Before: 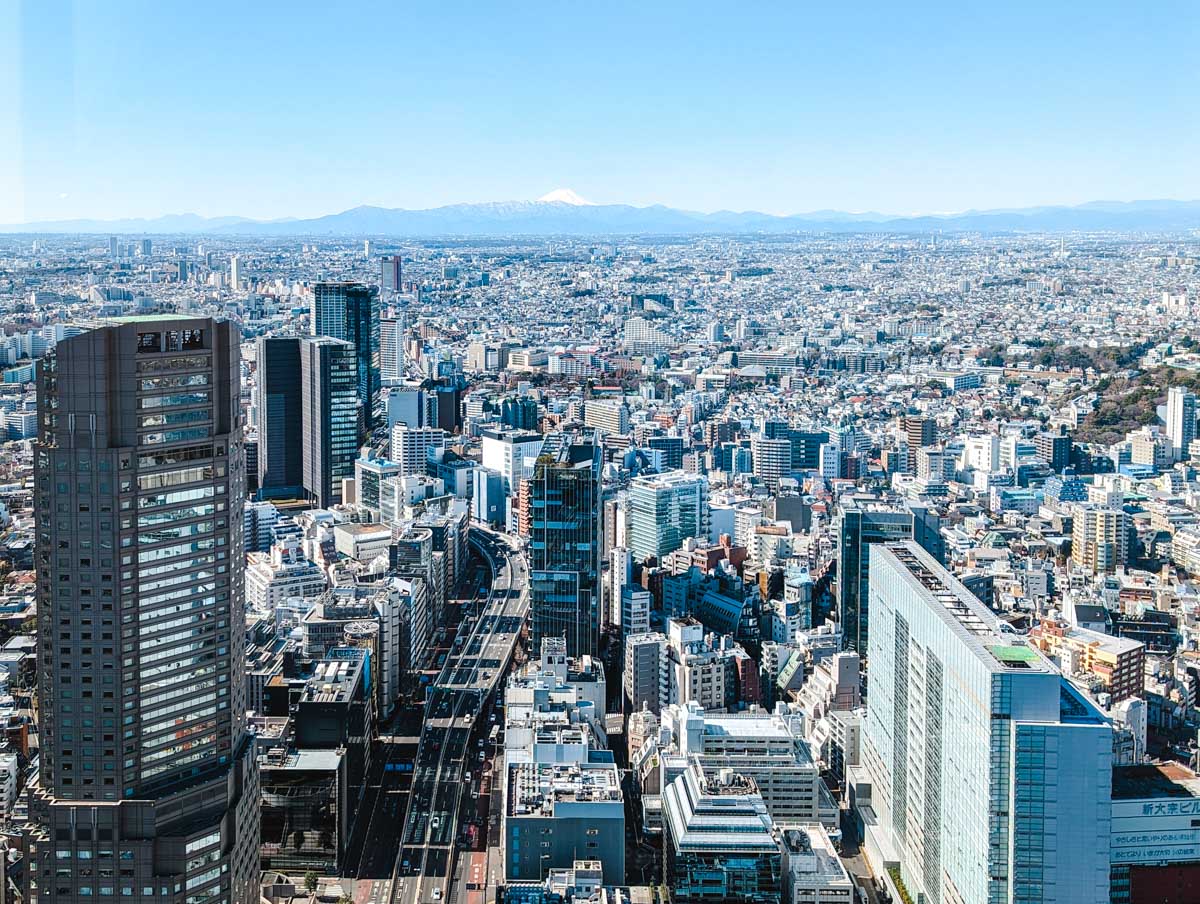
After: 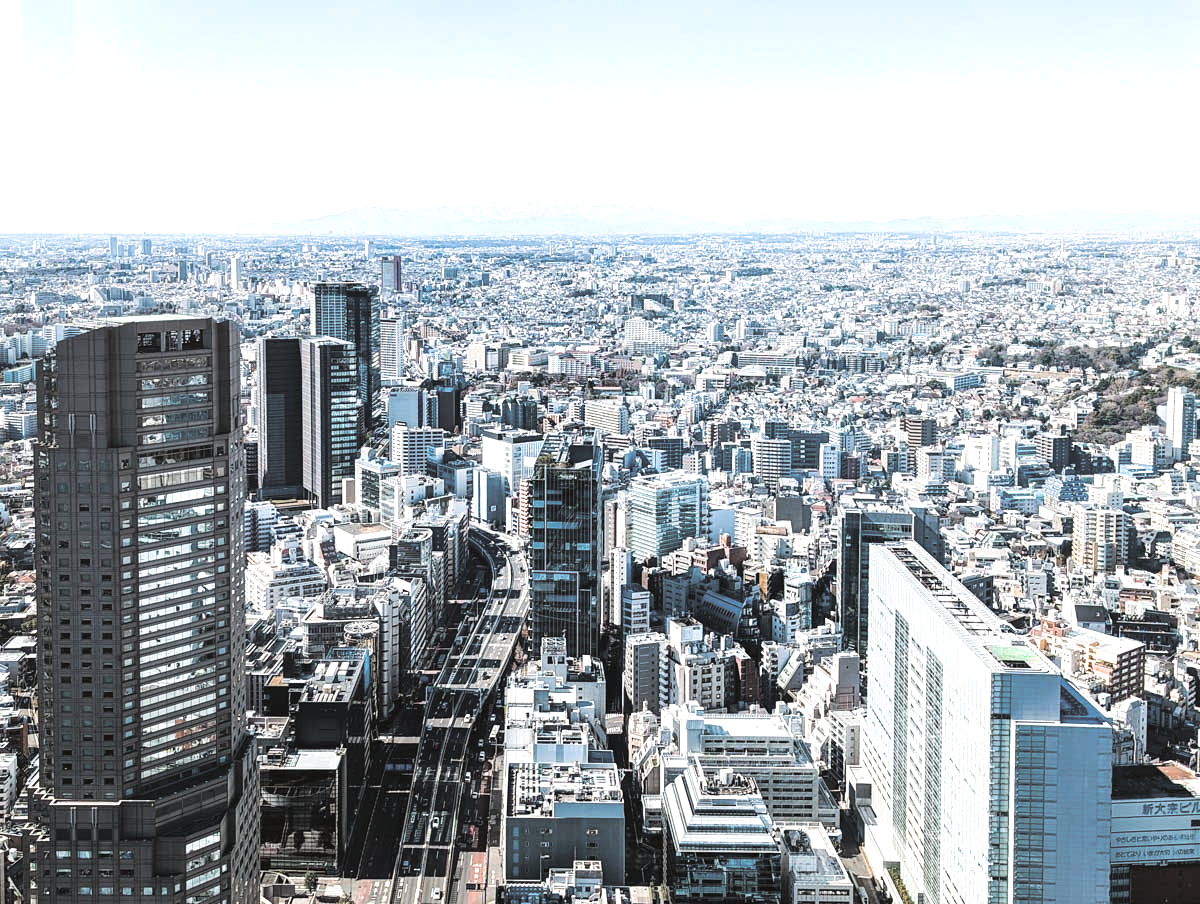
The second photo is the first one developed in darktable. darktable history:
contrast brightness saturation: contrast 0.1, saturation -0.3
split-toning: shadows › hue 36°, shadows › saturation 0.05, highlights › hue 10.8°, highlights › saturation 0.15, compress 40%
exposure: black level correction -0.002, exposure 0.54 EV, compensate highlight preservation false
